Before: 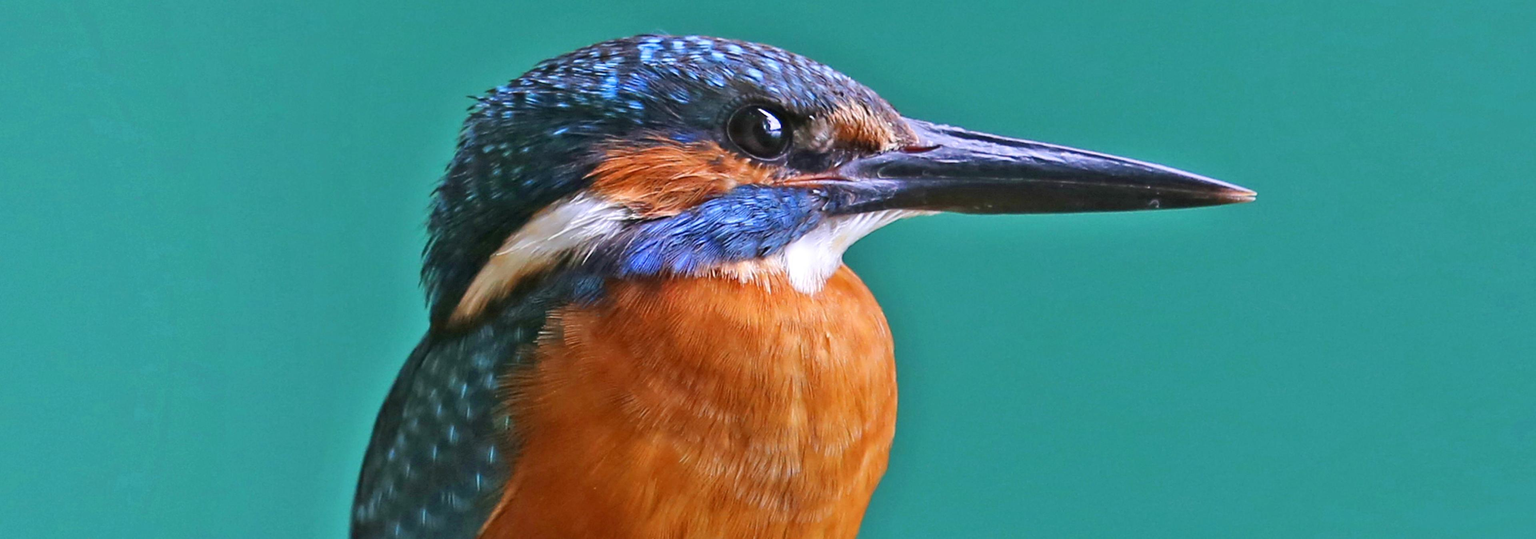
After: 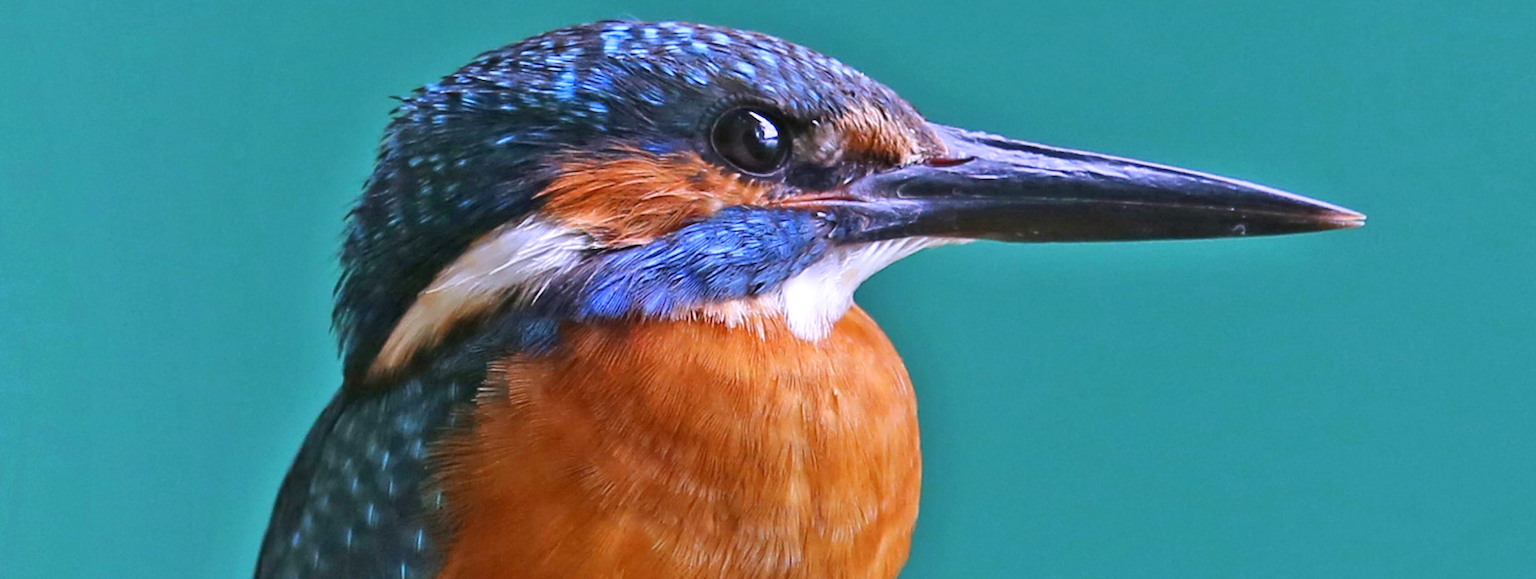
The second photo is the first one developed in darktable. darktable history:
white balance: red 1.004, blue 1.096
crop: left 9.929%, top 3.475%, right 9.188%, bottom 9.529%
